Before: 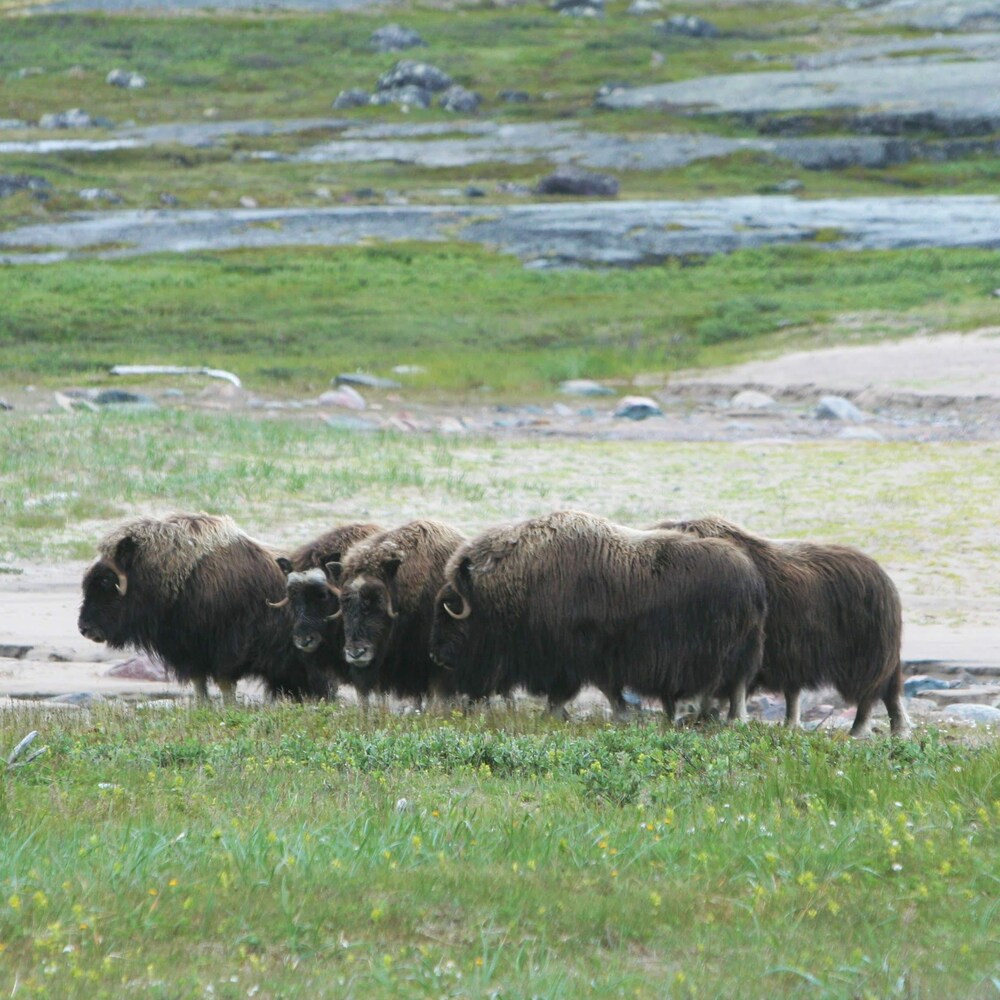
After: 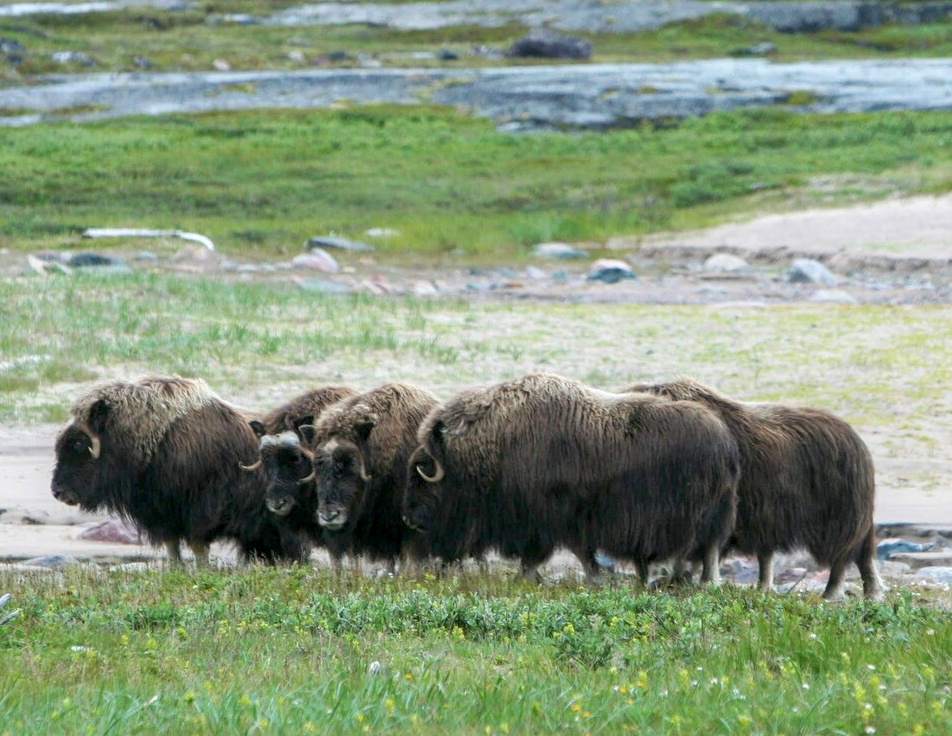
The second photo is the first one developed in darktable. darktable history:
exposure: black level correction 0.009, exposure 0.015 EV, compensate highlight preservation false
crop and rotate: left 2.765%, top 13.709%, right 2.023%, bottom 12.601%
local contrast: on, module defaults
contrast brightness saturation: saturation 0.103
